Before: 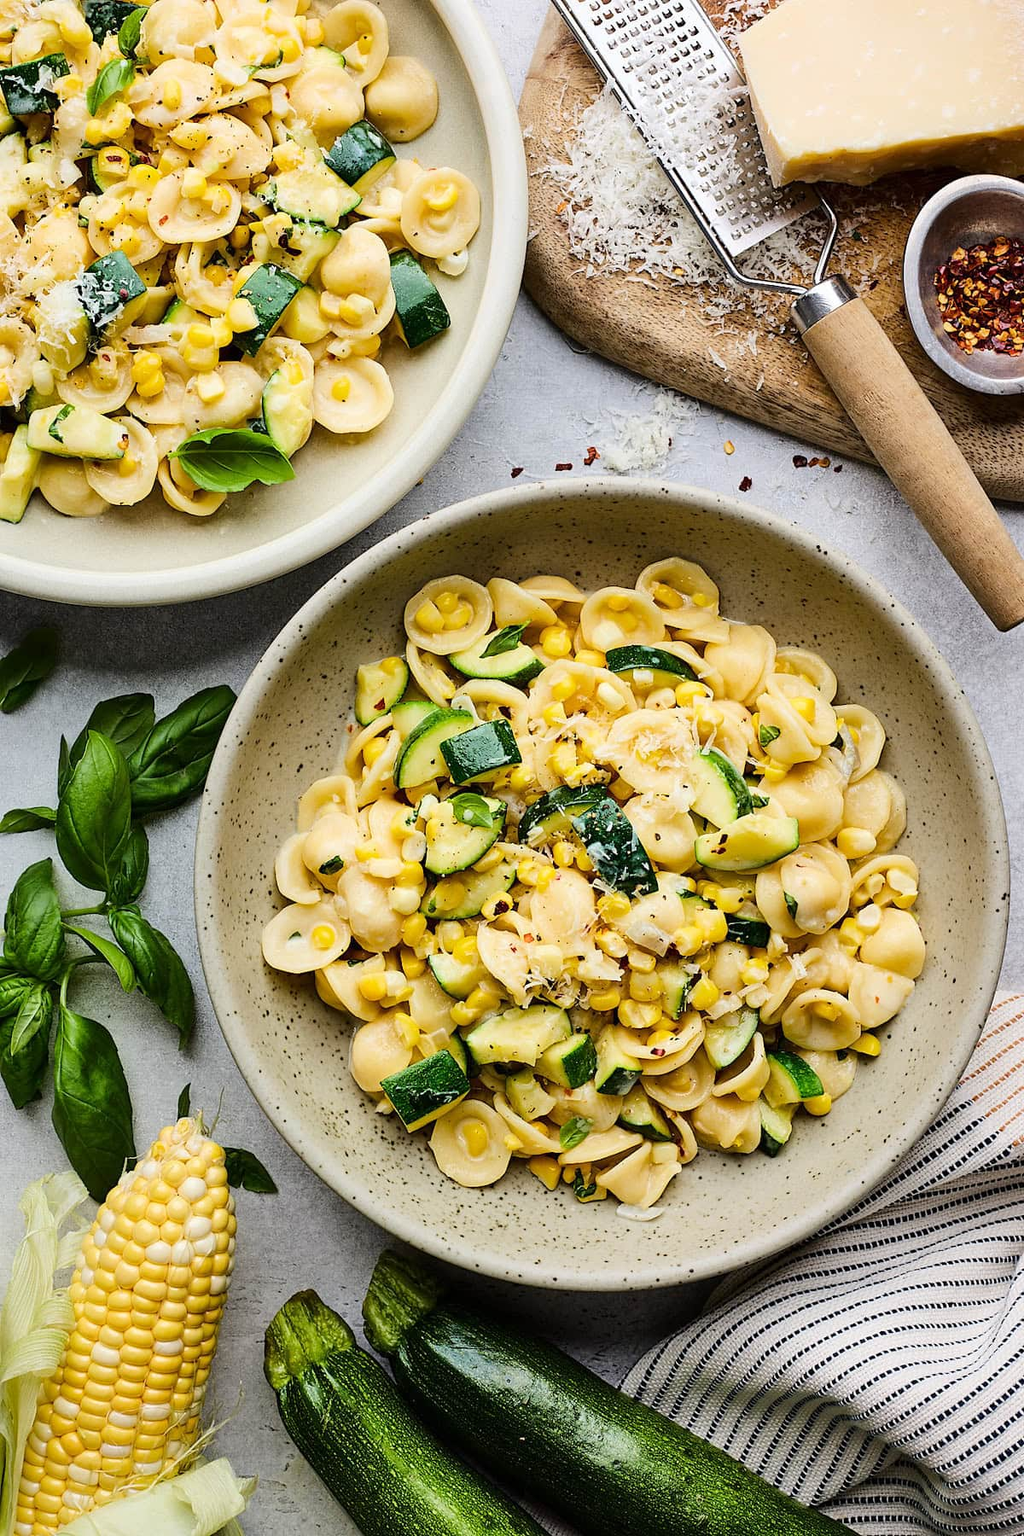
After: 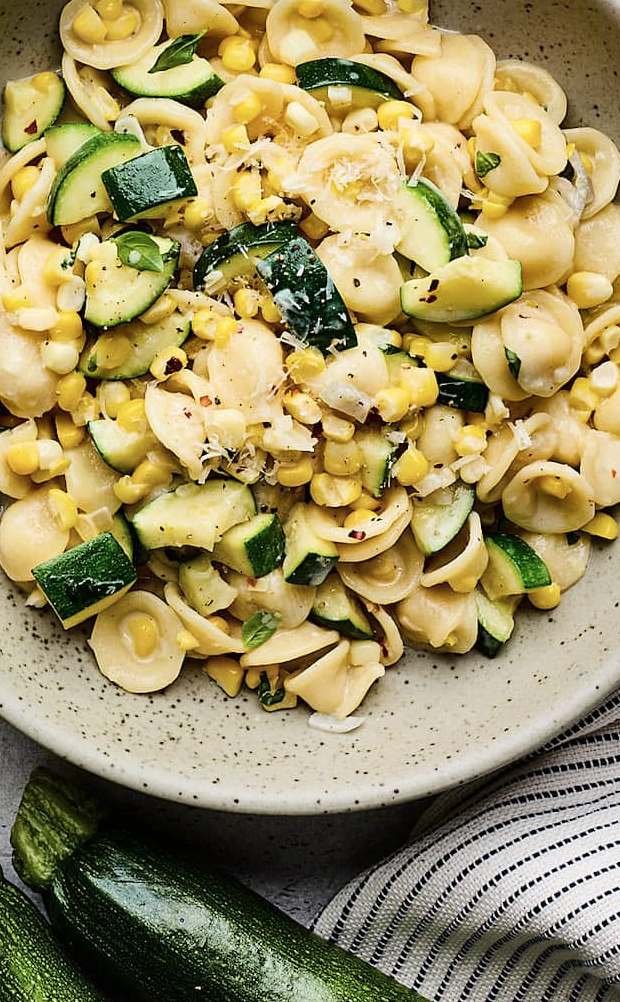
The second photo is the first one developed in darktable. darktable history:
shadows and highlights: shadows 23.21, highlights -48.65, soften with gaussian
crop: left 34.572%, top 38.817%, right 13.726%, bottom 5.462%
contrast brightness saturation: contrast 0.106, saturation -0.175
